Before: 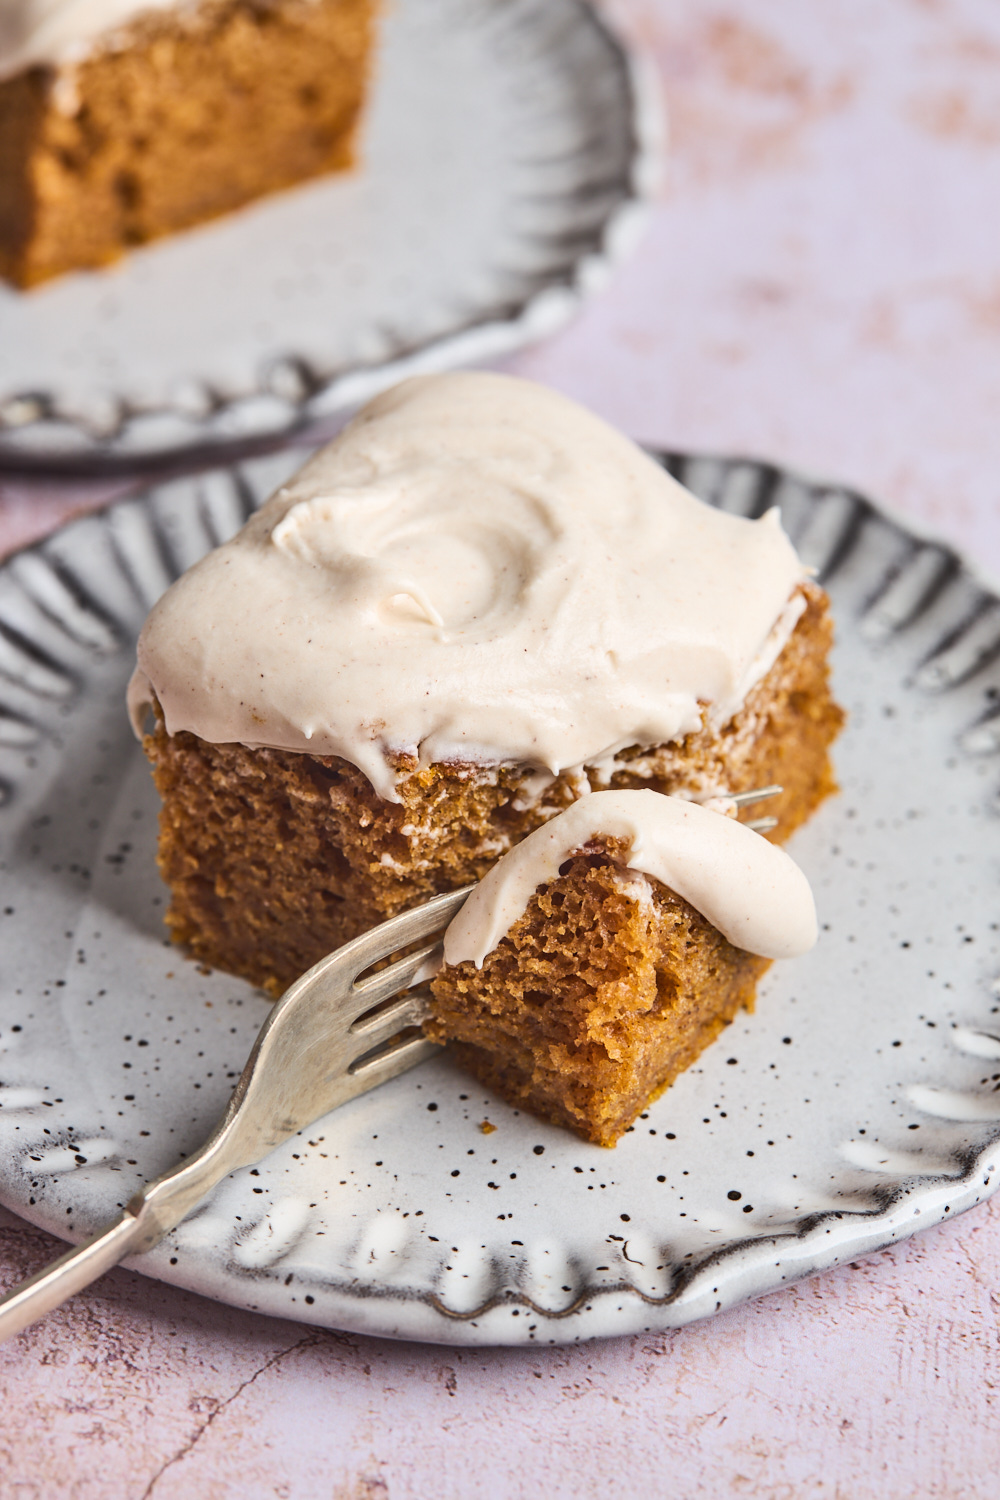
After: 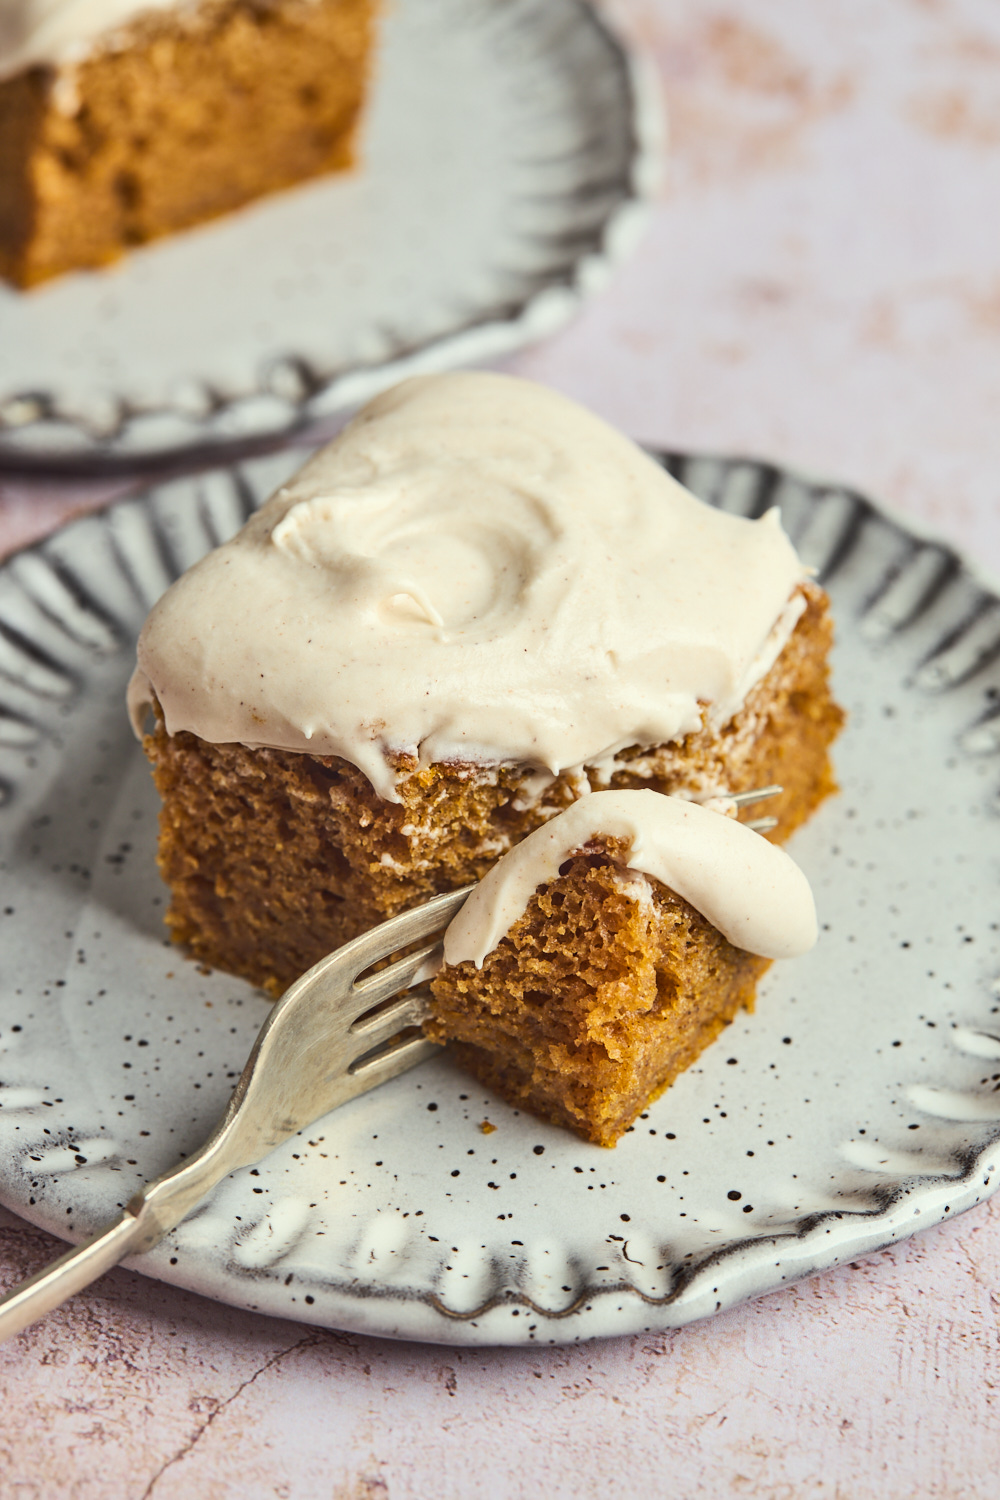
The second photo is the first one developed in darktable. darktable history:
color balance rgb: on, module defaults
color correction: highlights a* -4.28, highlights b* 6.53
